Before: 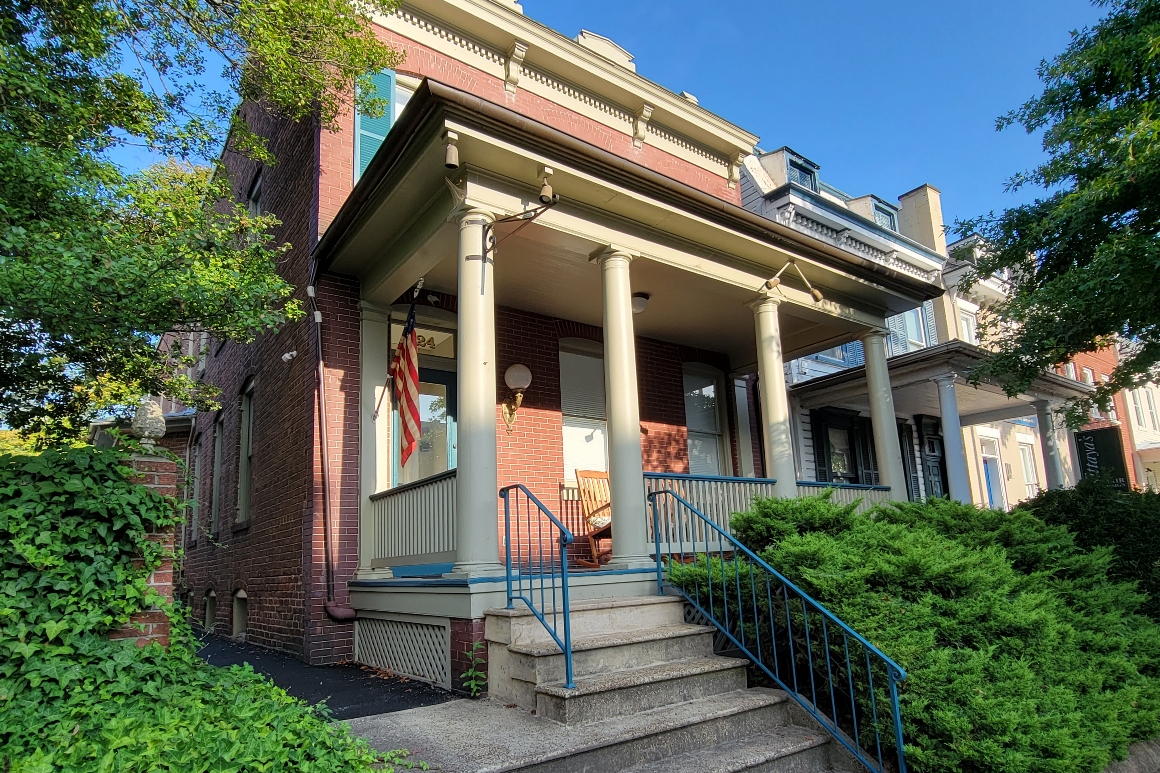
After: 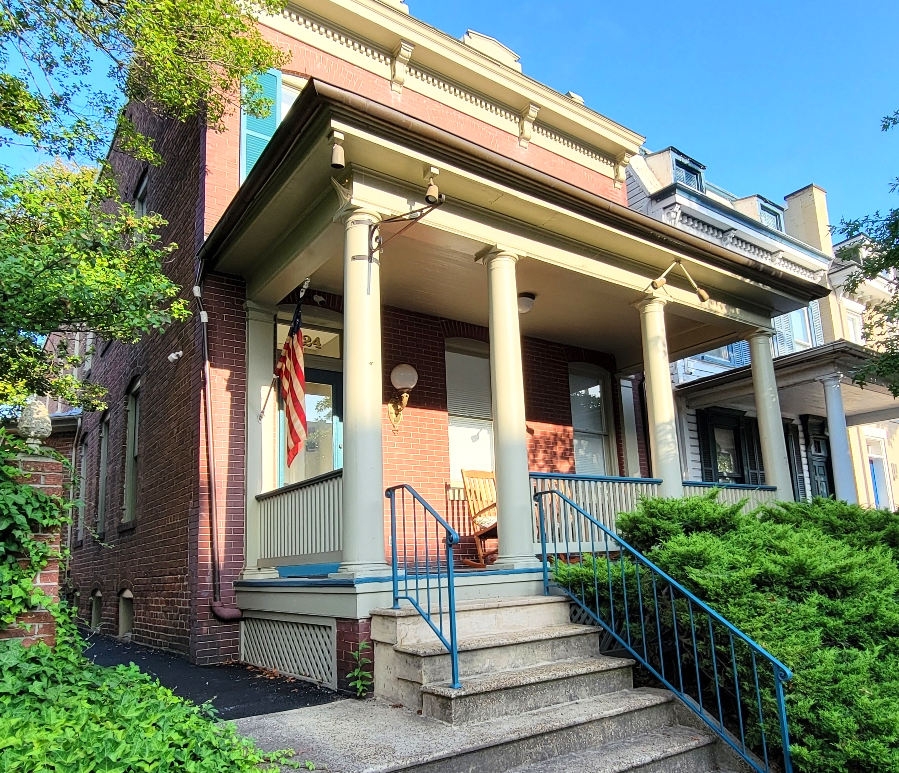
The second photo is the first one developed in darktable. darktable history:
crop: left 9.899%, right 12.579%
exposure: exposure 0.201 EV, compensate highlight preservation false
contrast brightness saturation: contrast 0.201, brightness 0.142, saturation 0.145
